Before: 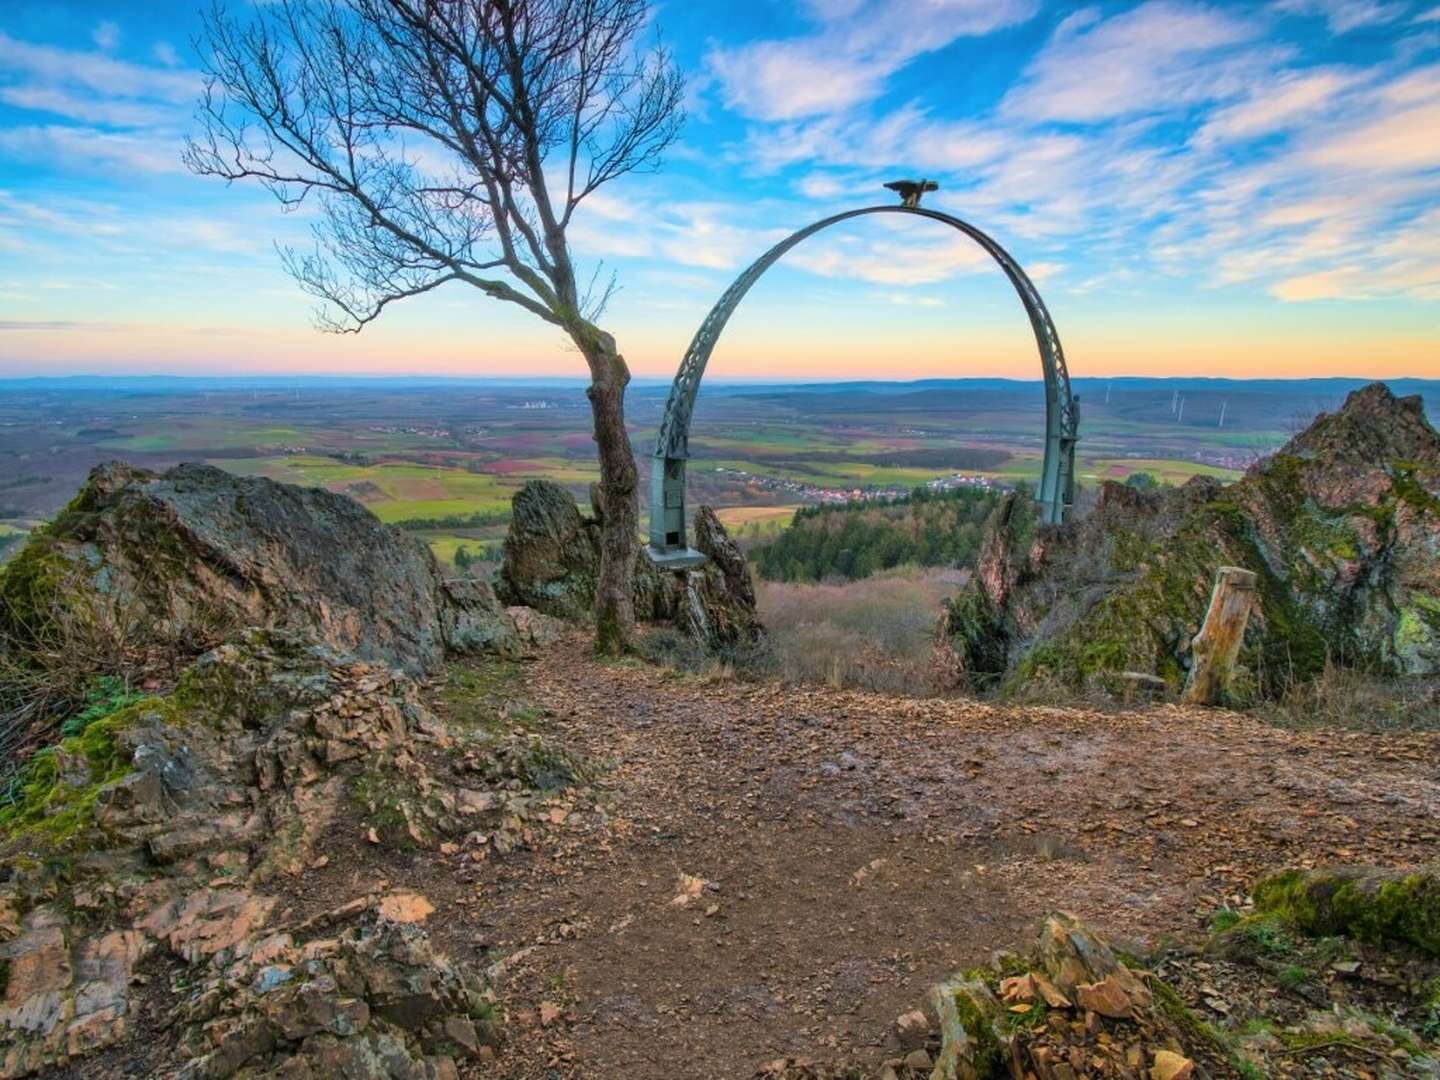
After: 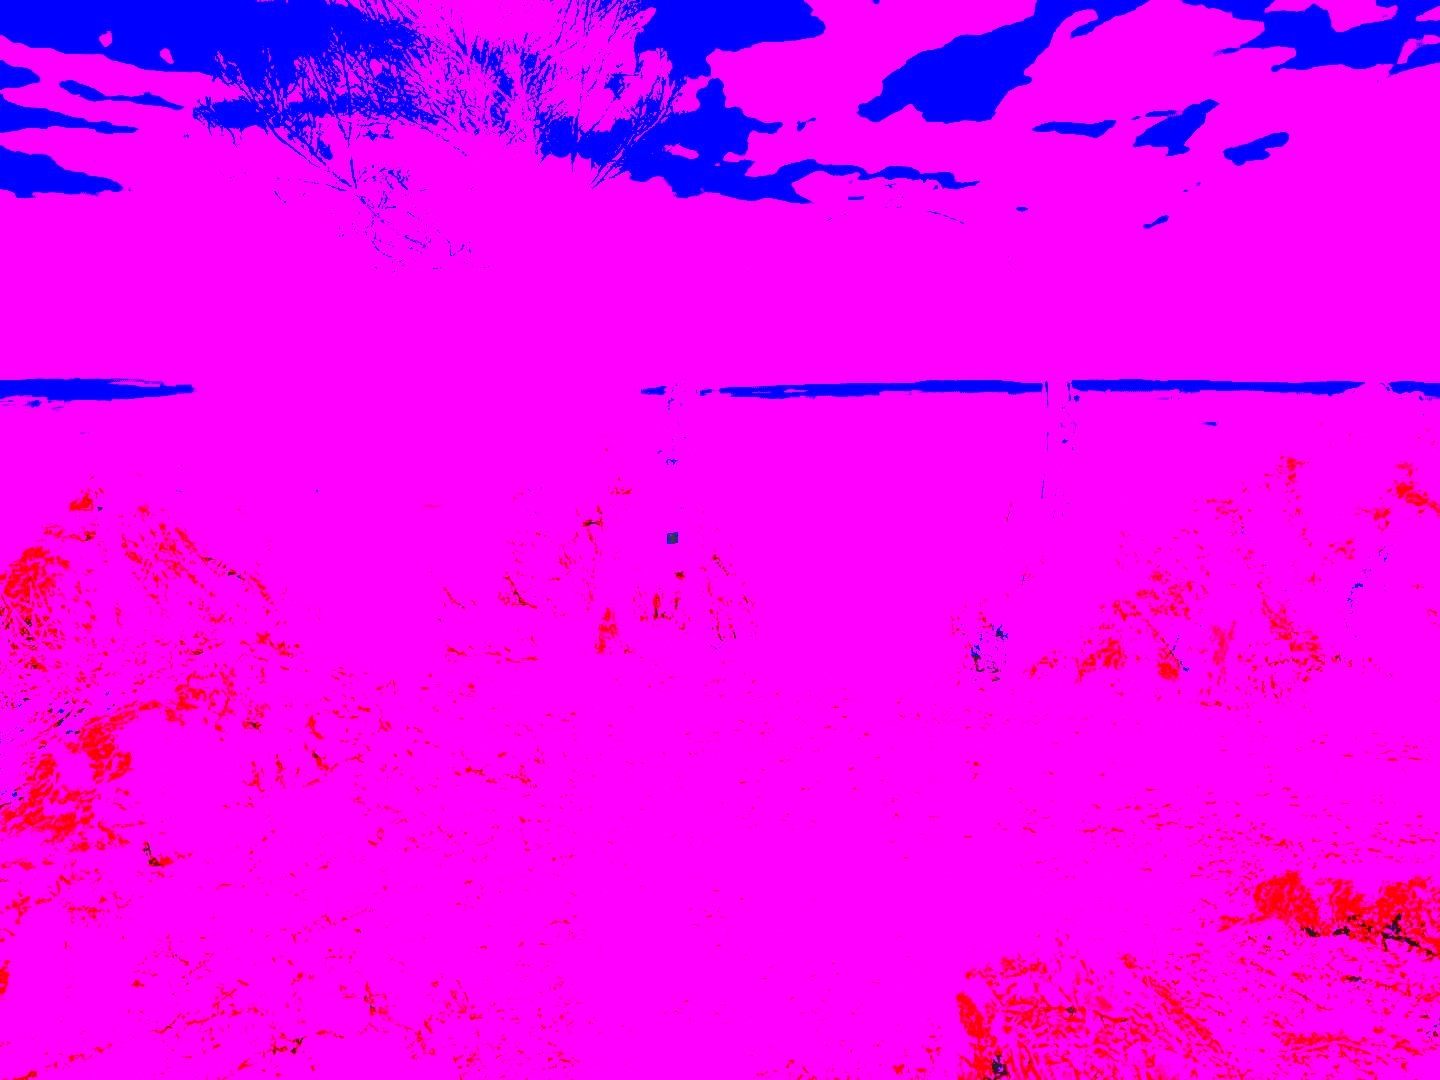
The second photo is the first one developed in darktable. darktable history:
white balance: red 8, blue 8
color correction: saturation 3
exposure: black level correction 0.009, compensate highlight preservation false
tone curve: curves: ch0 [(0, 0) (0.003, 0.017) (0.011, 0.017) (0.025, 0.017) (0.044, 0.019) (0.069, 0.03) (0.1, 0.046) (0.136, 0.066) (0.177, 0.104) (0.224, 0.151) (0.277, 0.231) (0.335, 0.321) (0.399, 0.454) (0.468, 0.567) (0.543, 0.674) (0.623, 0.763) (0.709, 0.82) (0.801, 0.872) (0.898, 0.934) (1, 1)], preserve colors none
local contrast: on, module defaults
